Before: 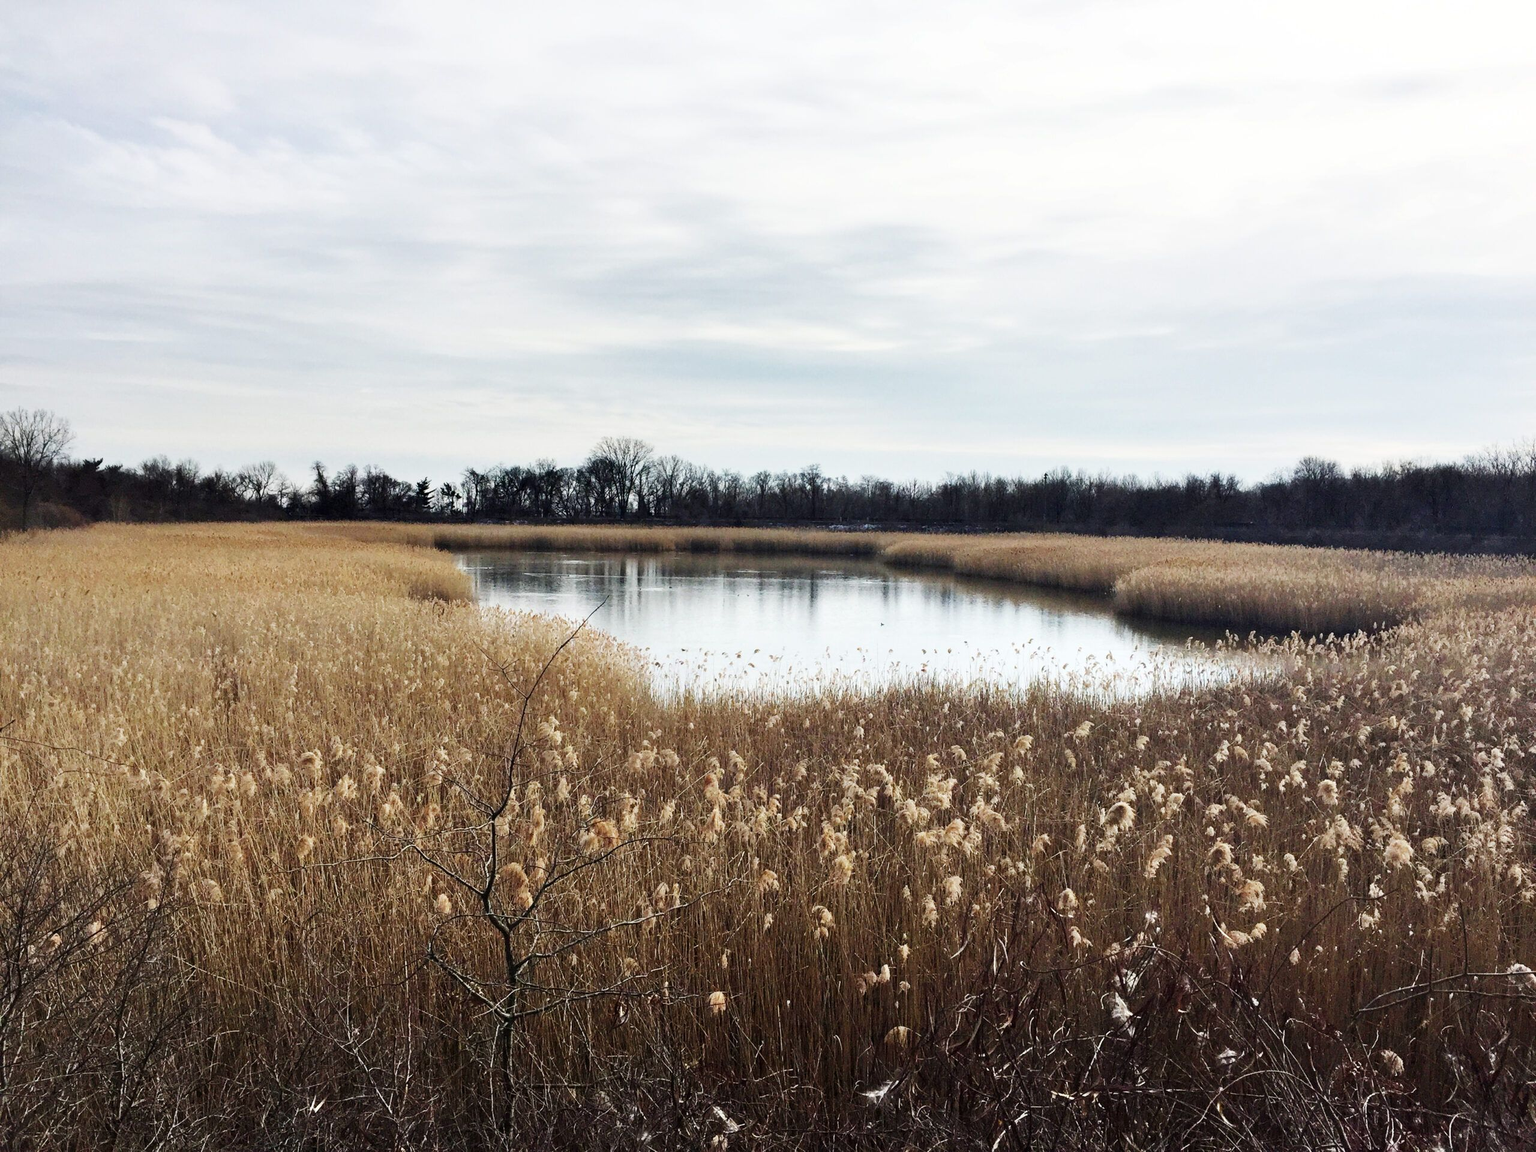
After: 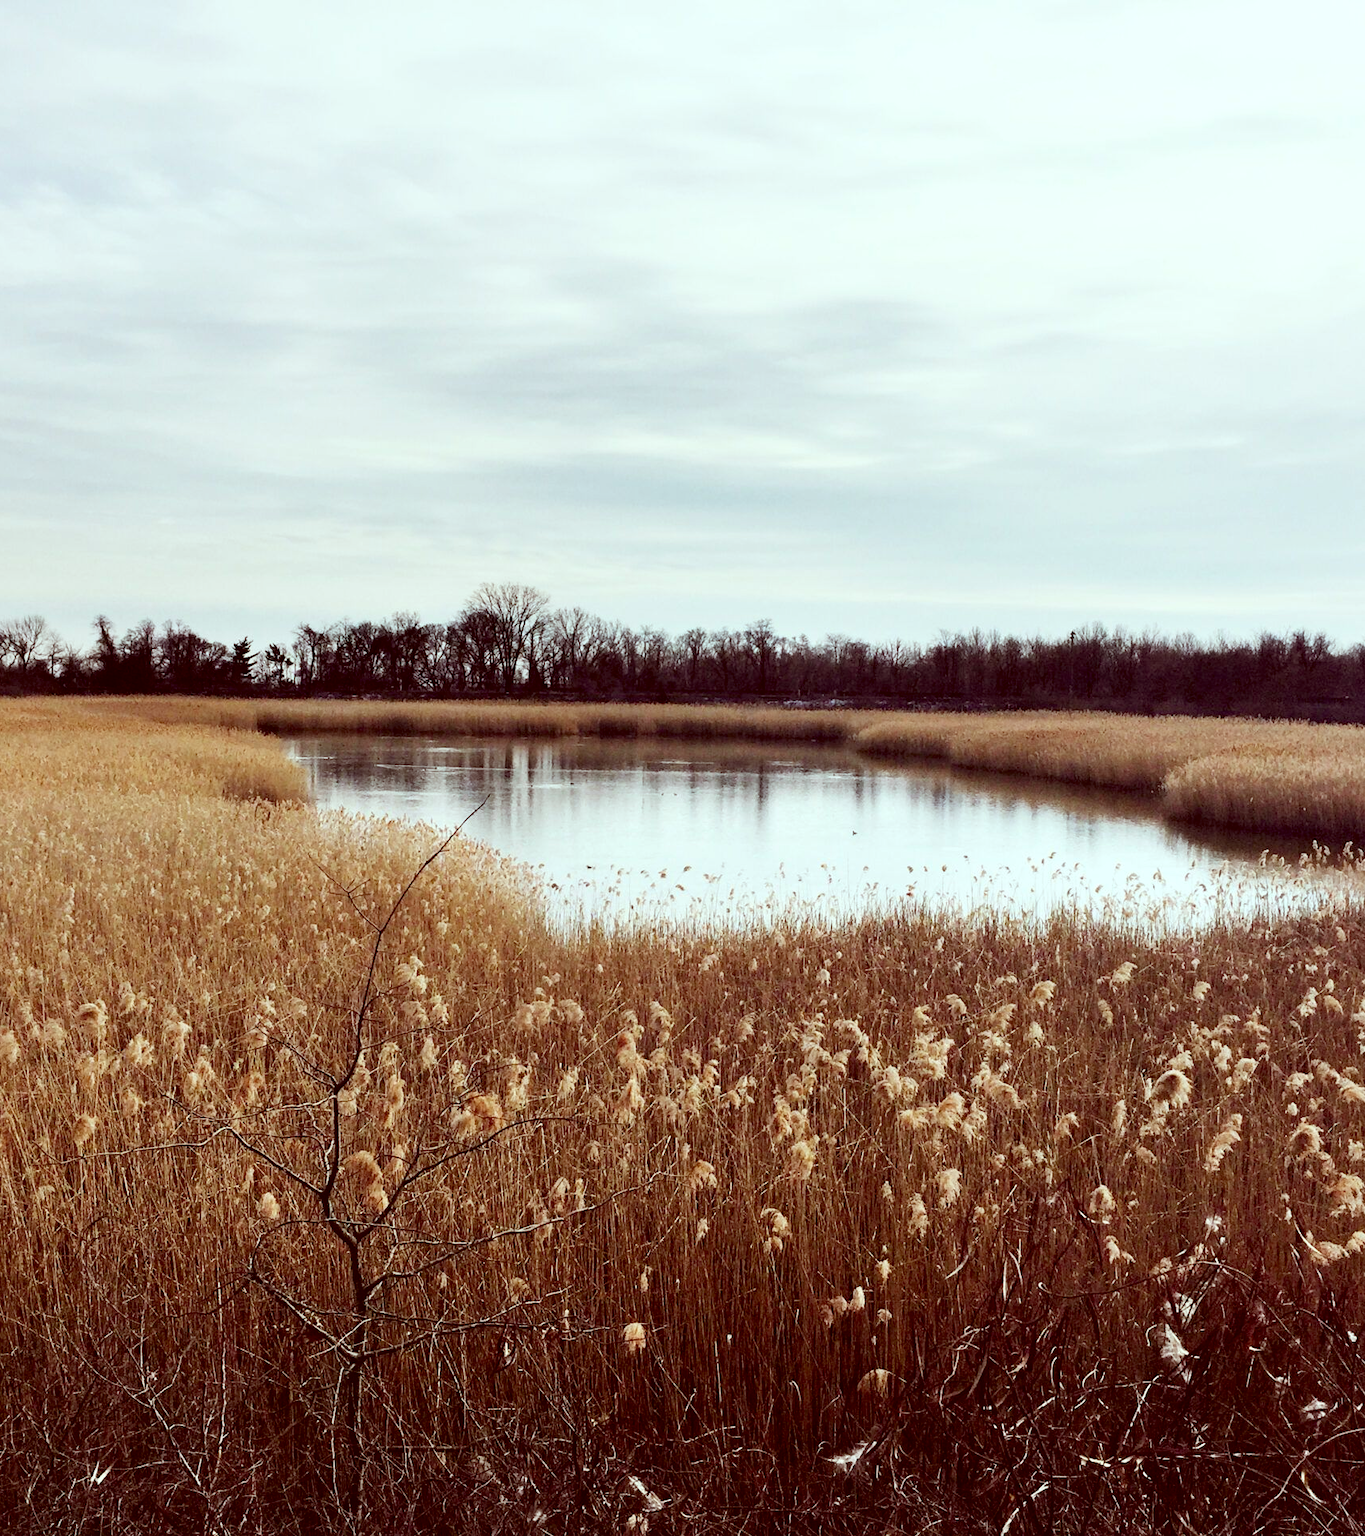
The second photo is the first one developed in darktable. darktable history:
exposure: black level correction 0.005, exposure 0.014 EV, compensate highlight preservation false
color correction: highlights a* -7.23, highlights b* -0.161, shadows a* 20.08, shadows b* 11.73
crop and rotate: left 15.754%, right 17.579%
